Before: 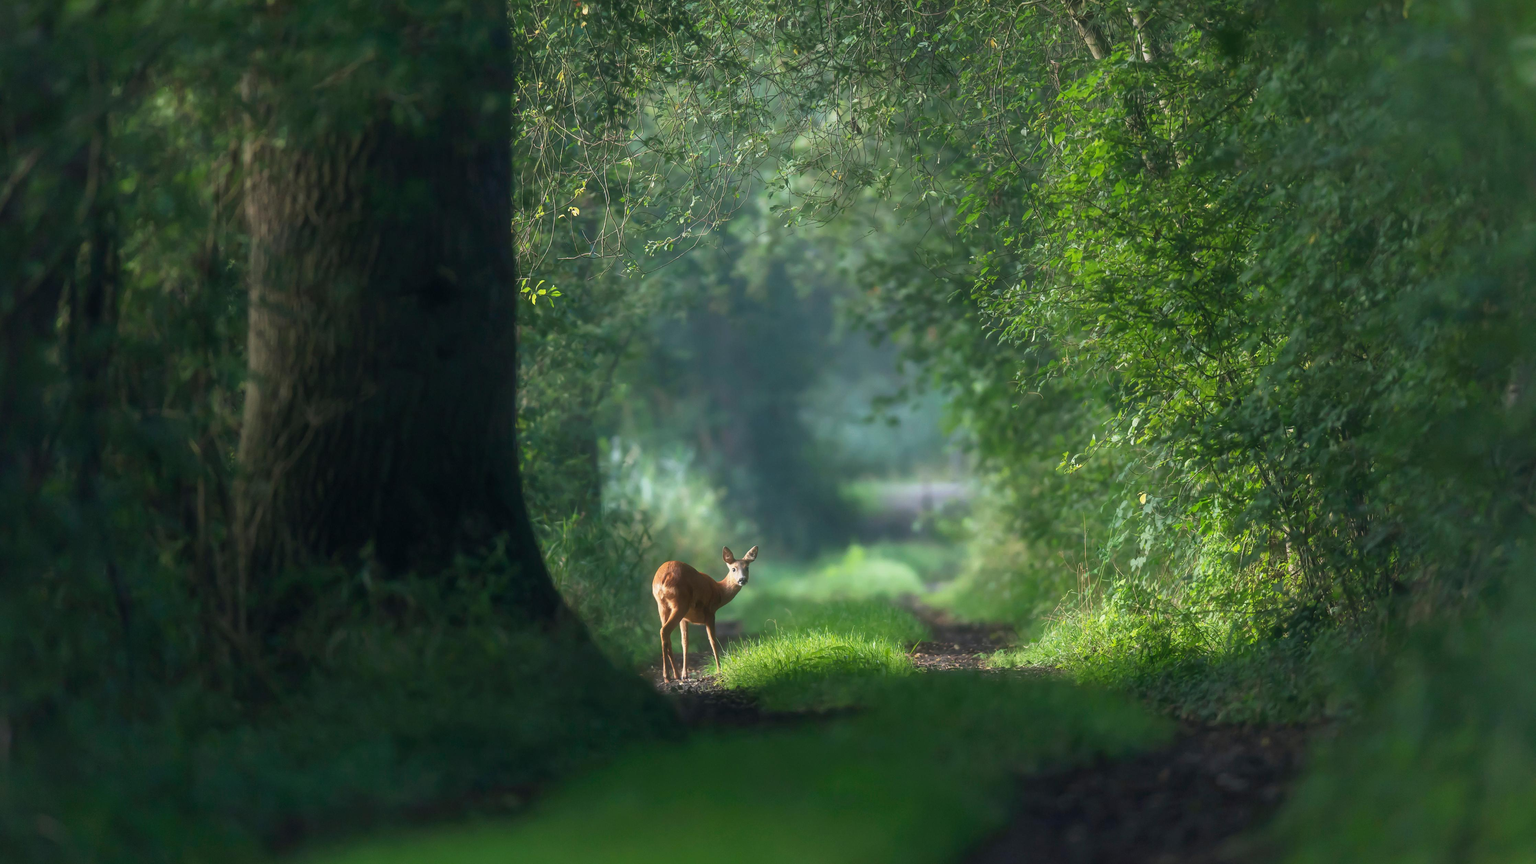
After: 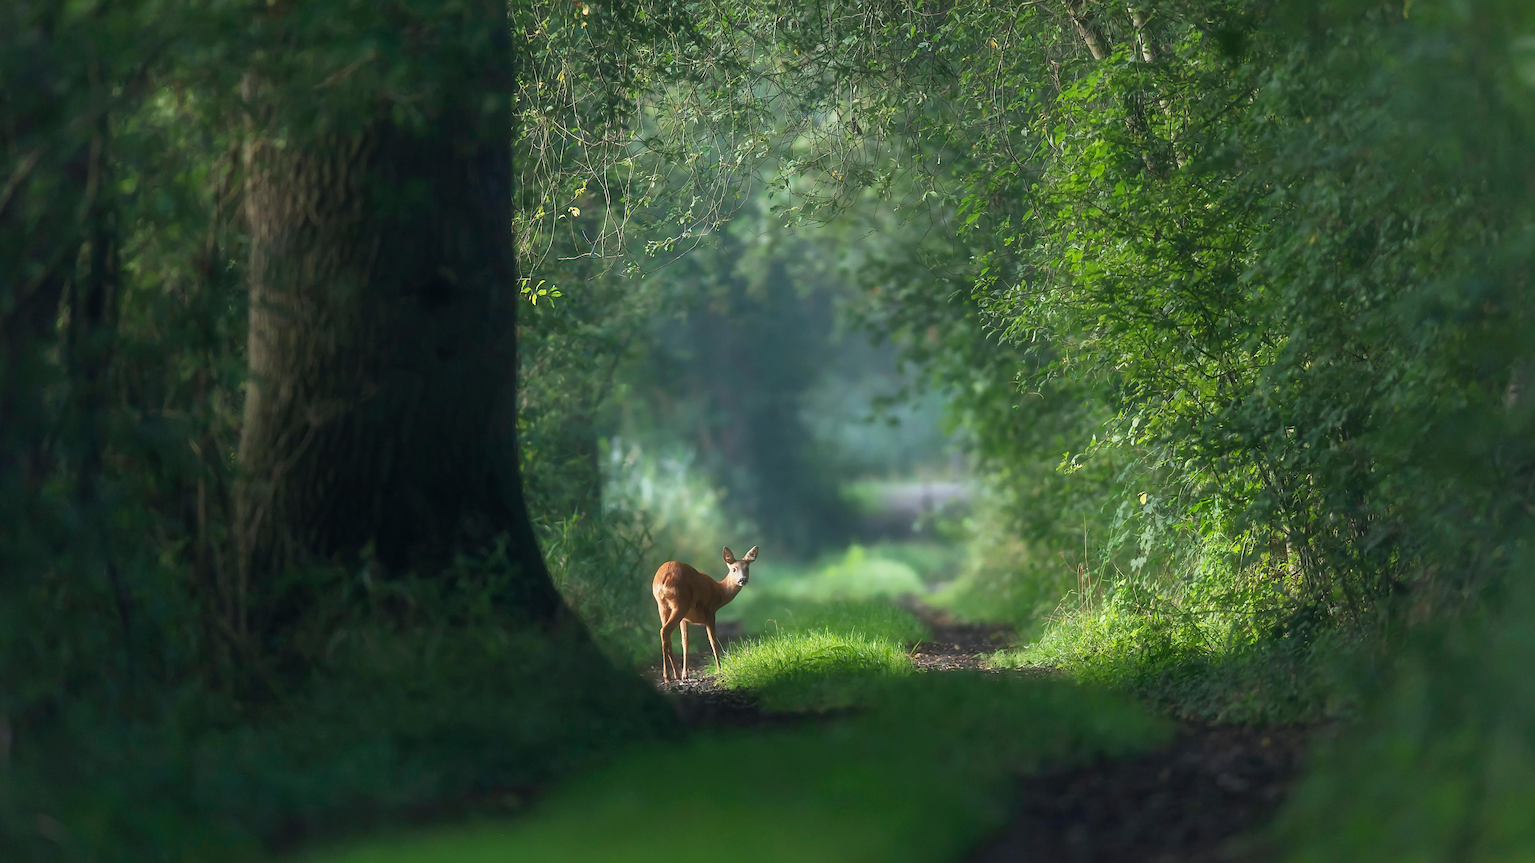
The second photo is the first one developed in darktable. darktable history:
sharpen: amount 0.462
